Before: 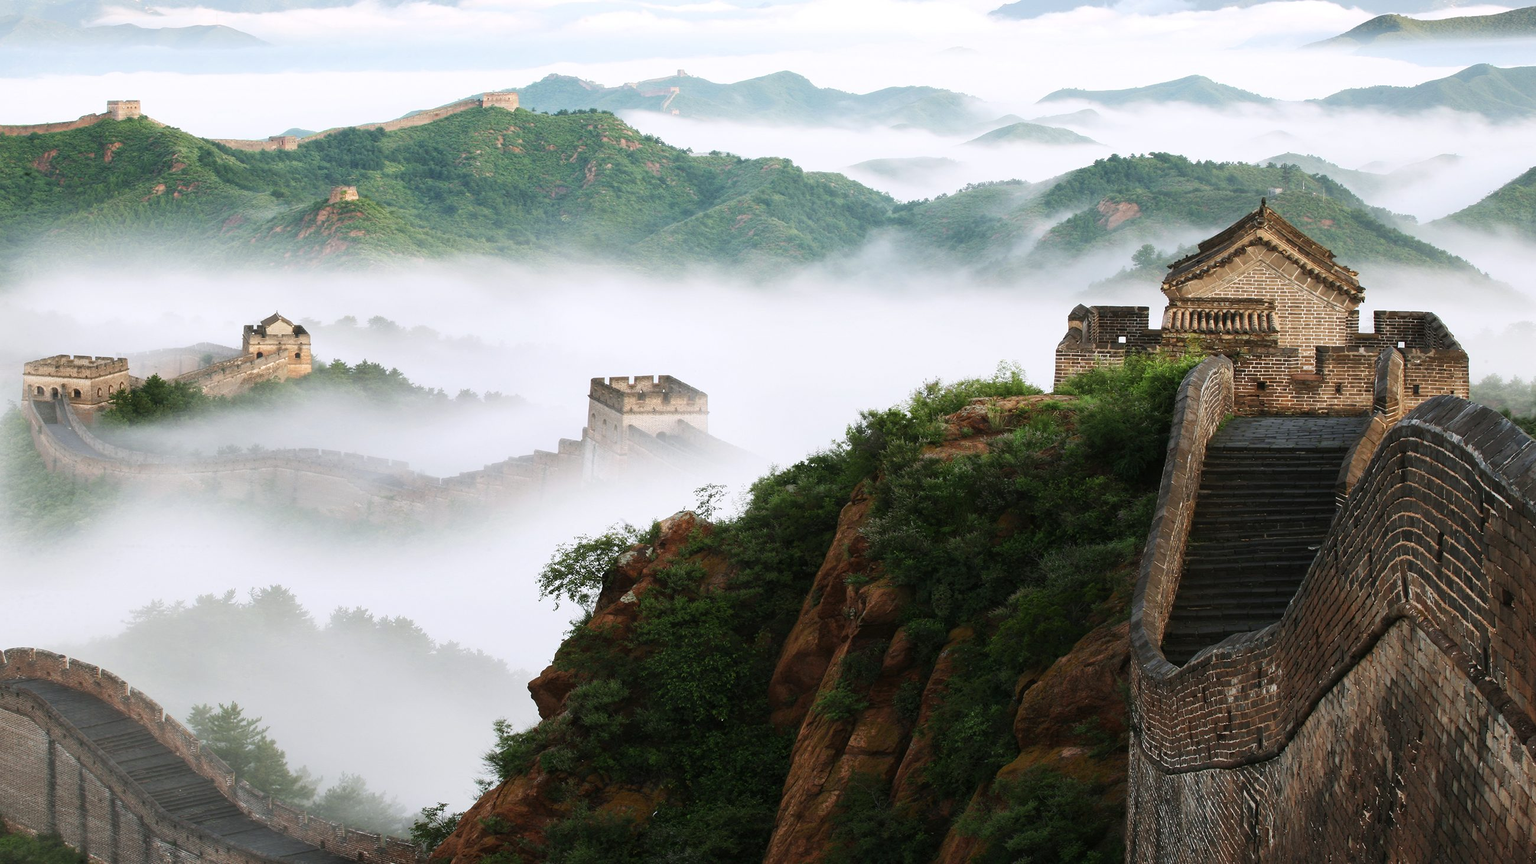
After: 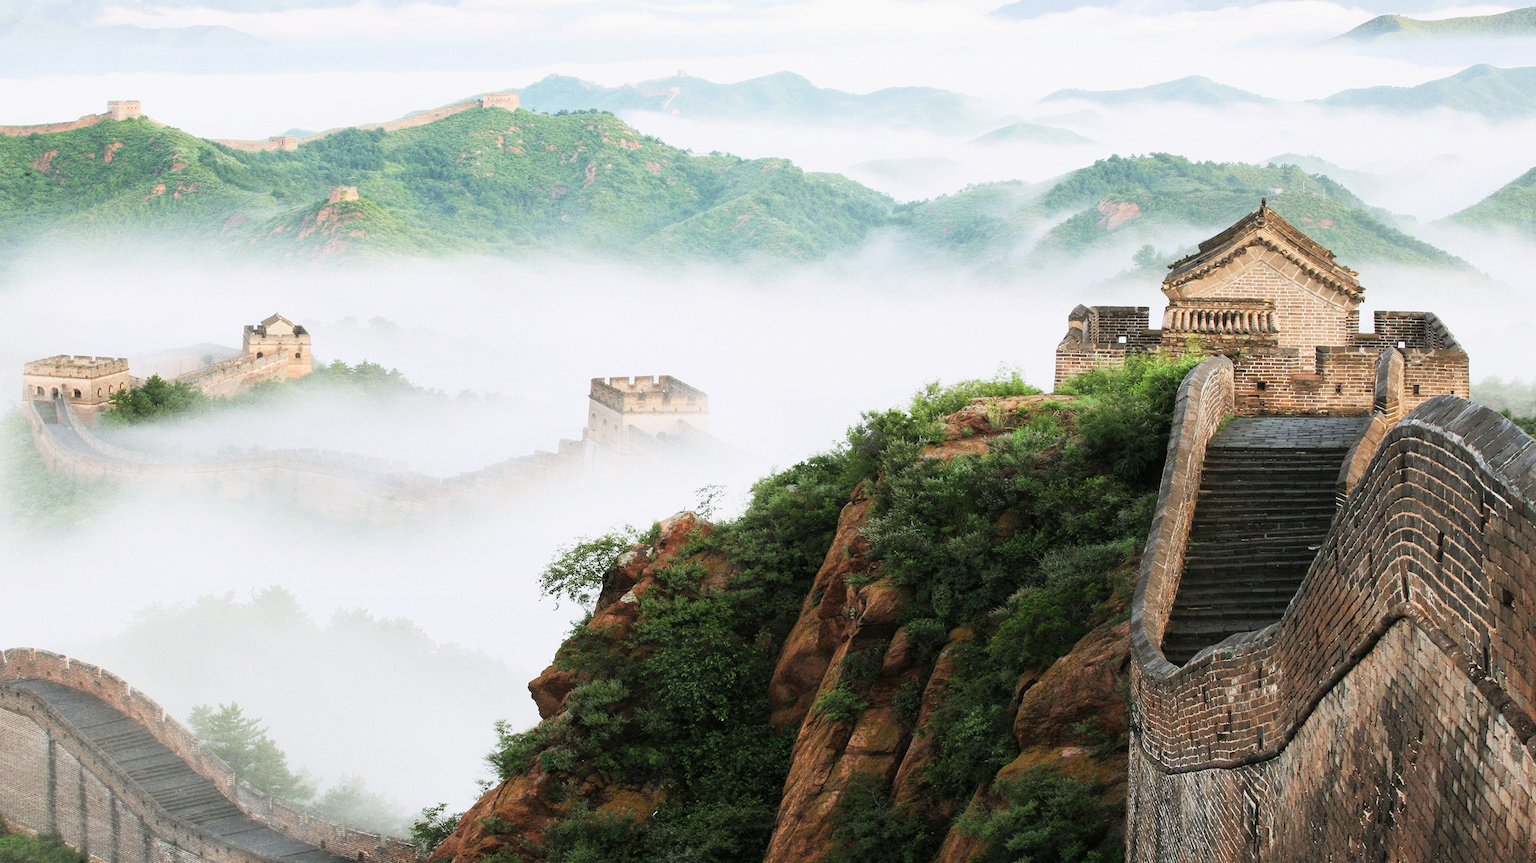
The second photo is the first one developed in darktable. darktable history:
exposure: black level correction 0, exposure 1.379 EV, compensate exposure bias true, compensate highlight preservation false
filmic rgb: black relative exposure -7.65 EV, white relative exposure 4.56 EV, hardness 3.61
grain: on, module defaults
